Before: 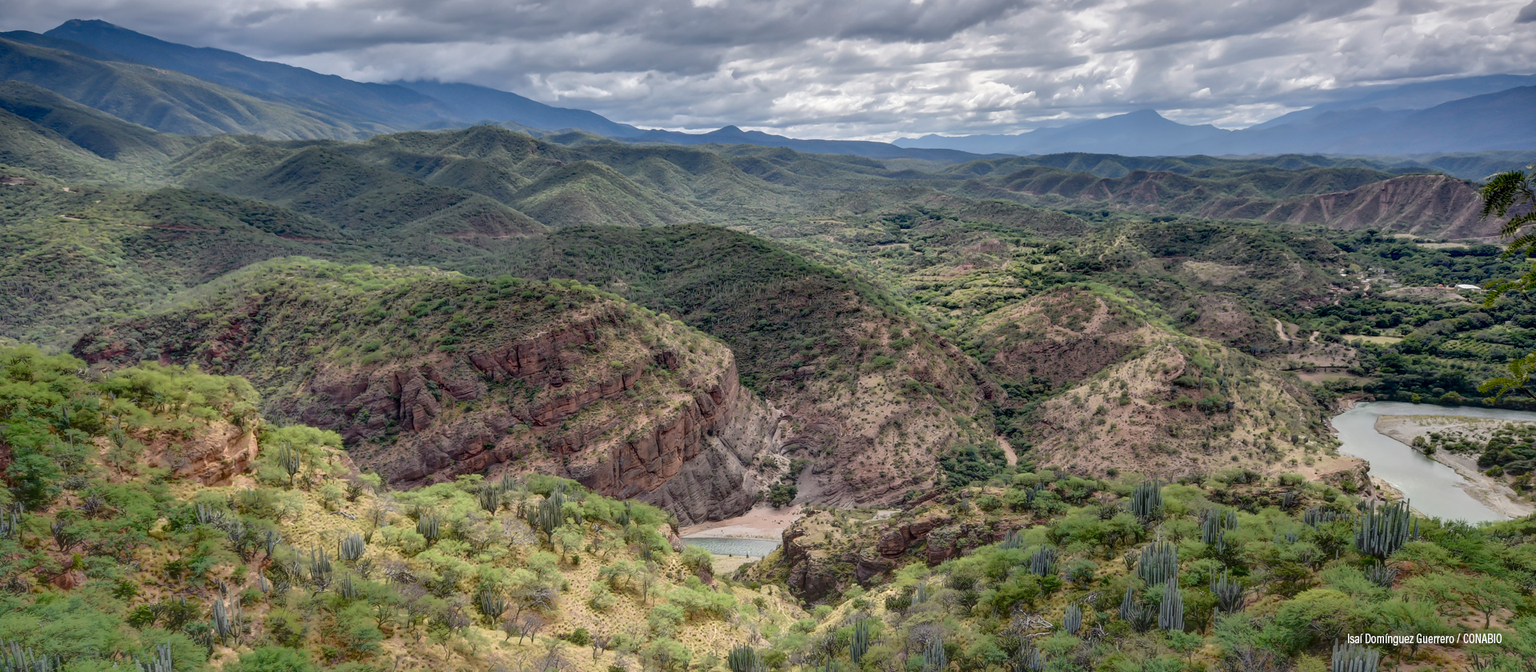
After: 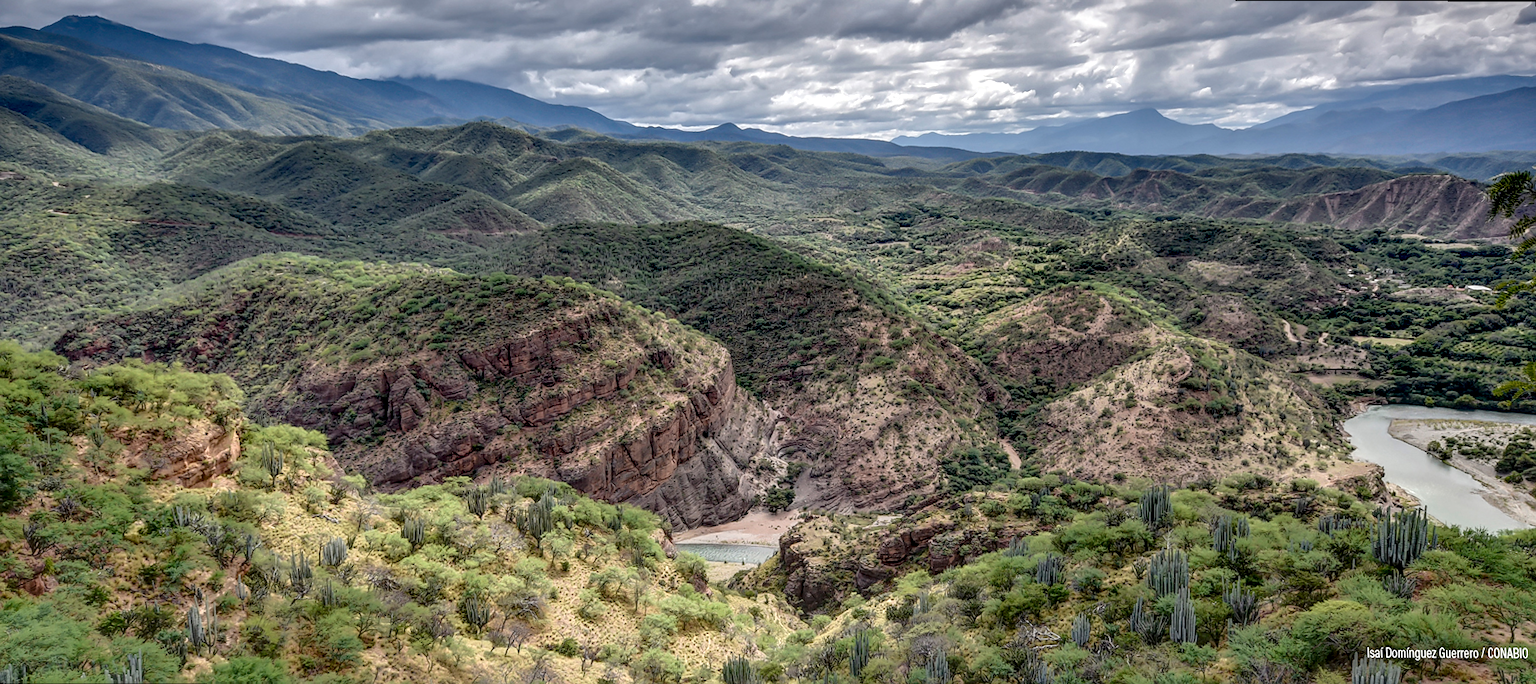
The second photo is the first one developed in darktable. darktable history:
local contrast: detail 140%
rotate and perspective: rotation 0.226°, lens shift (vertical) -0.042, crop left 0.023, crop right 0.982, crop top 0.006, crop bottom 0.994
sharpen: radius 1.559, amount 0.373, threshold 1.271
